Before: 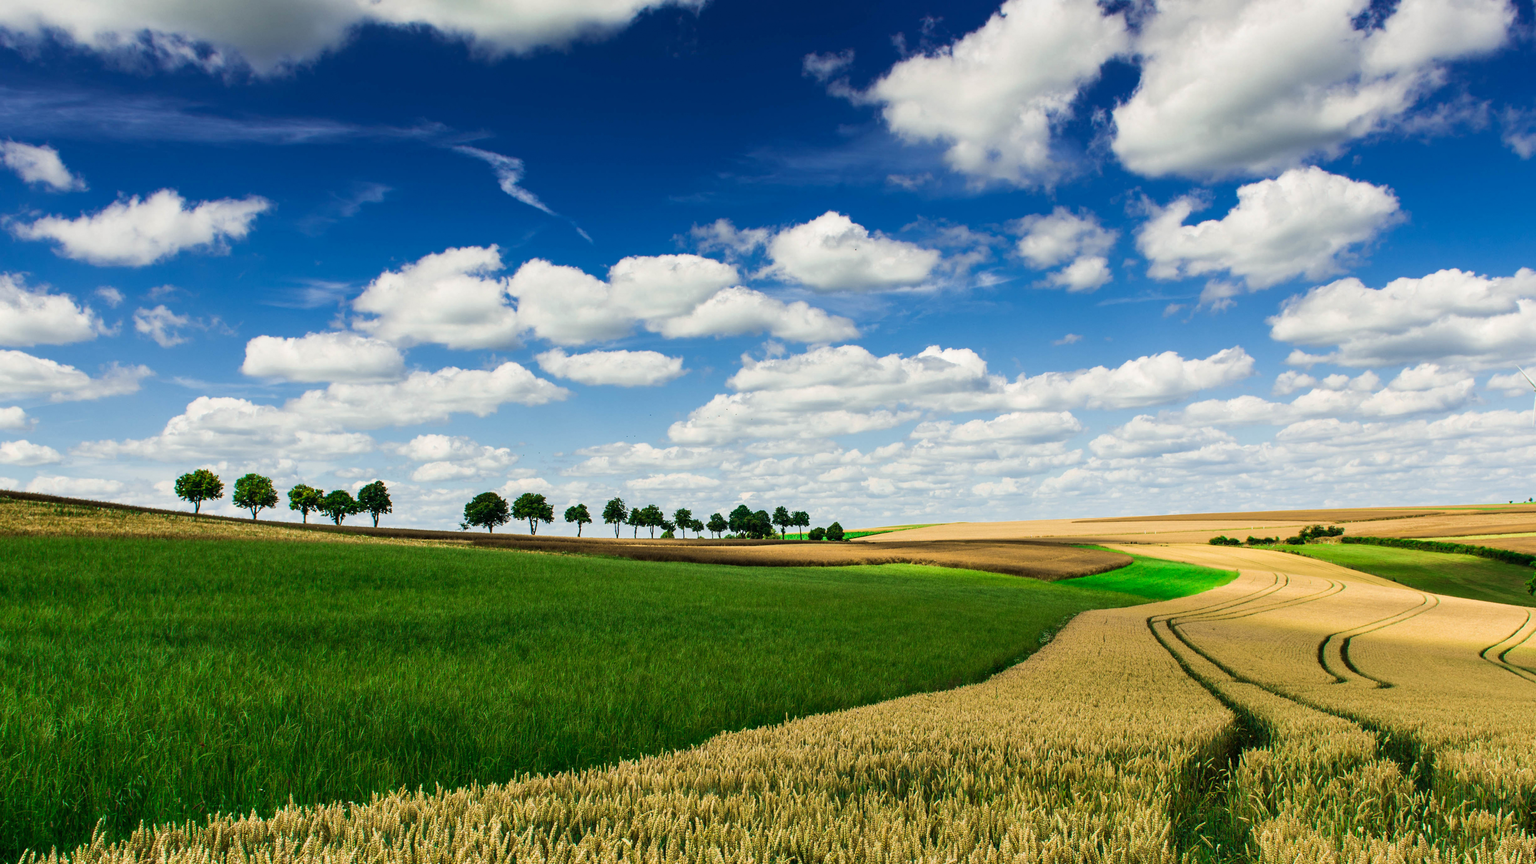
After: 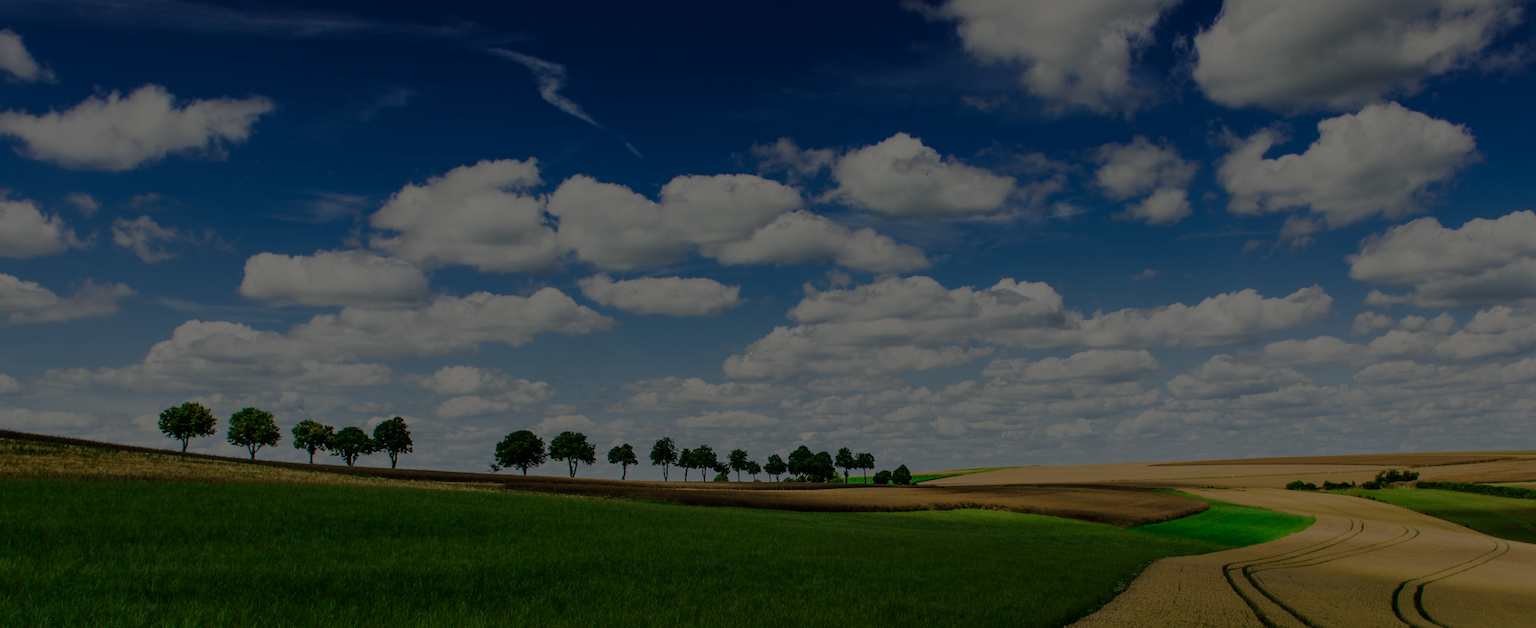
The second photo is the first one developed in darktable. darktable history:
exposure: exposure -2.446 EV, compensate highlight preservation false
crop: left 2.737%, top 7.287%, right 3.421%, bottom 20.179%
rotate and perspective: rotation 0.679°, lens shift (horizontal) 0.136, crop left 0.009, crop right 0.991, crop top 0.078, crop bottom 0.95
color correction: highlights a* -0.137, highlights b* 0.137
